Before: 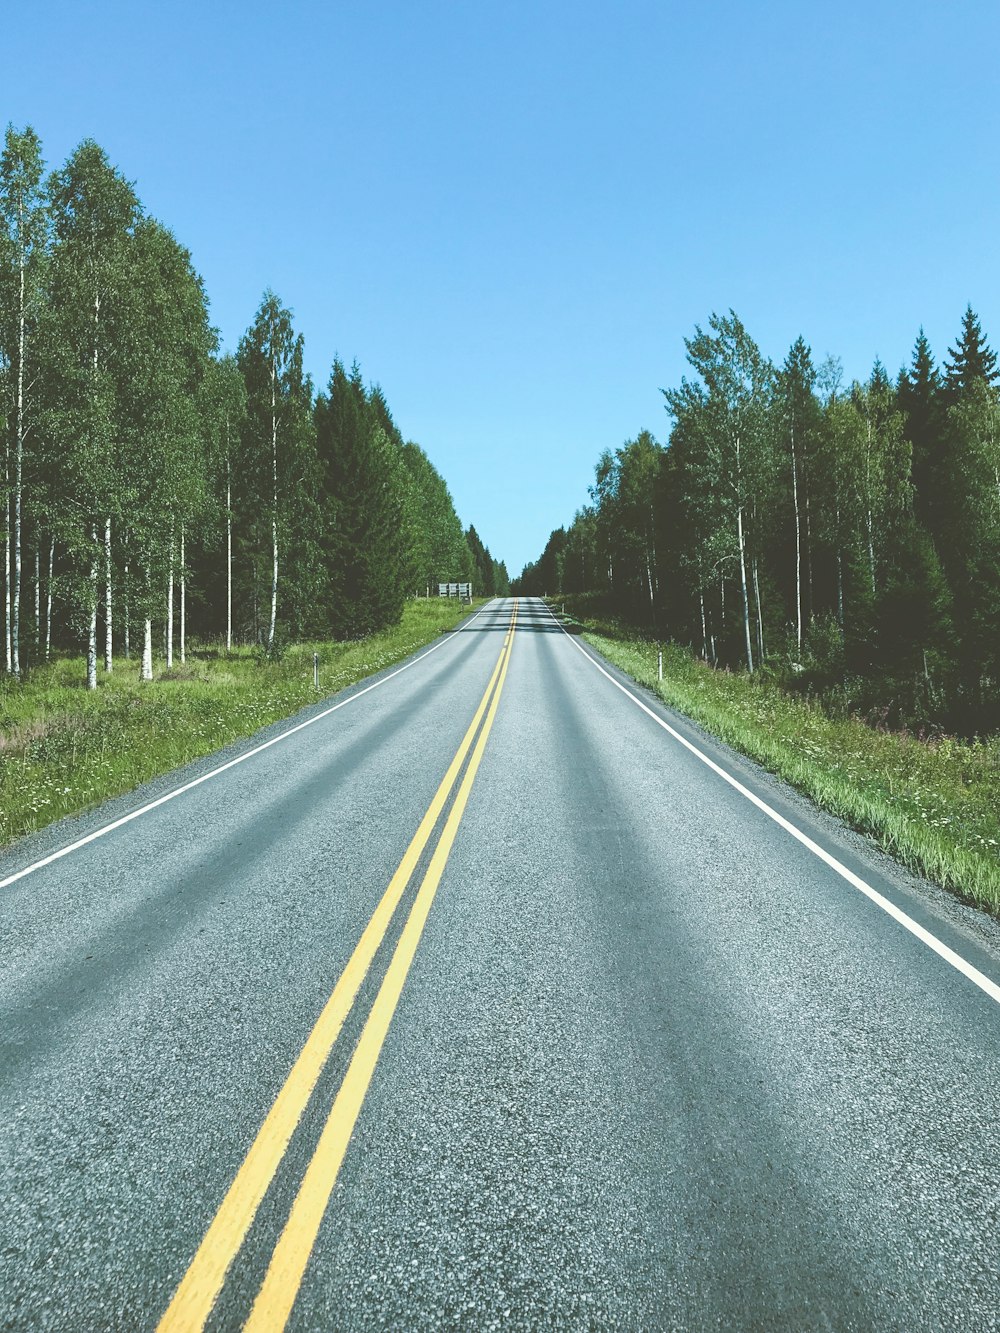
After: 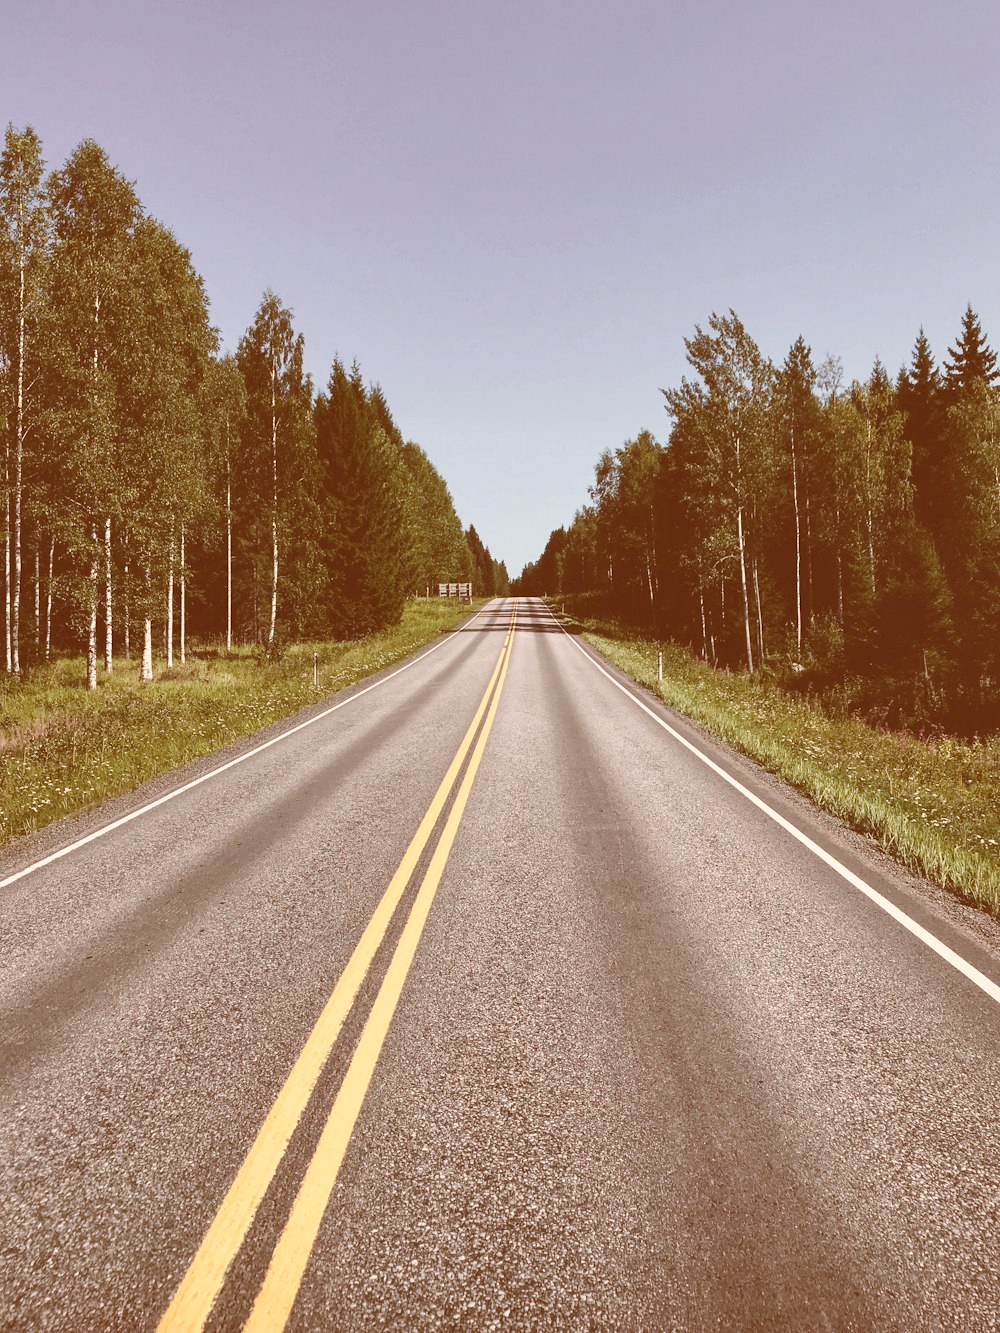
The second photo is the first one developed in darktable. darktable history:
shadows and highlights: shadows 36.17, highlights -27.83, soften with gaussian
contrast brightness saturation: saturation -0.052
exposure: compensate highlight preservation false
color correction: highlights a* 9.33, highlights b* 8.81, shadows a* 39.91, shadows b* 39.91, saturation 0.794
